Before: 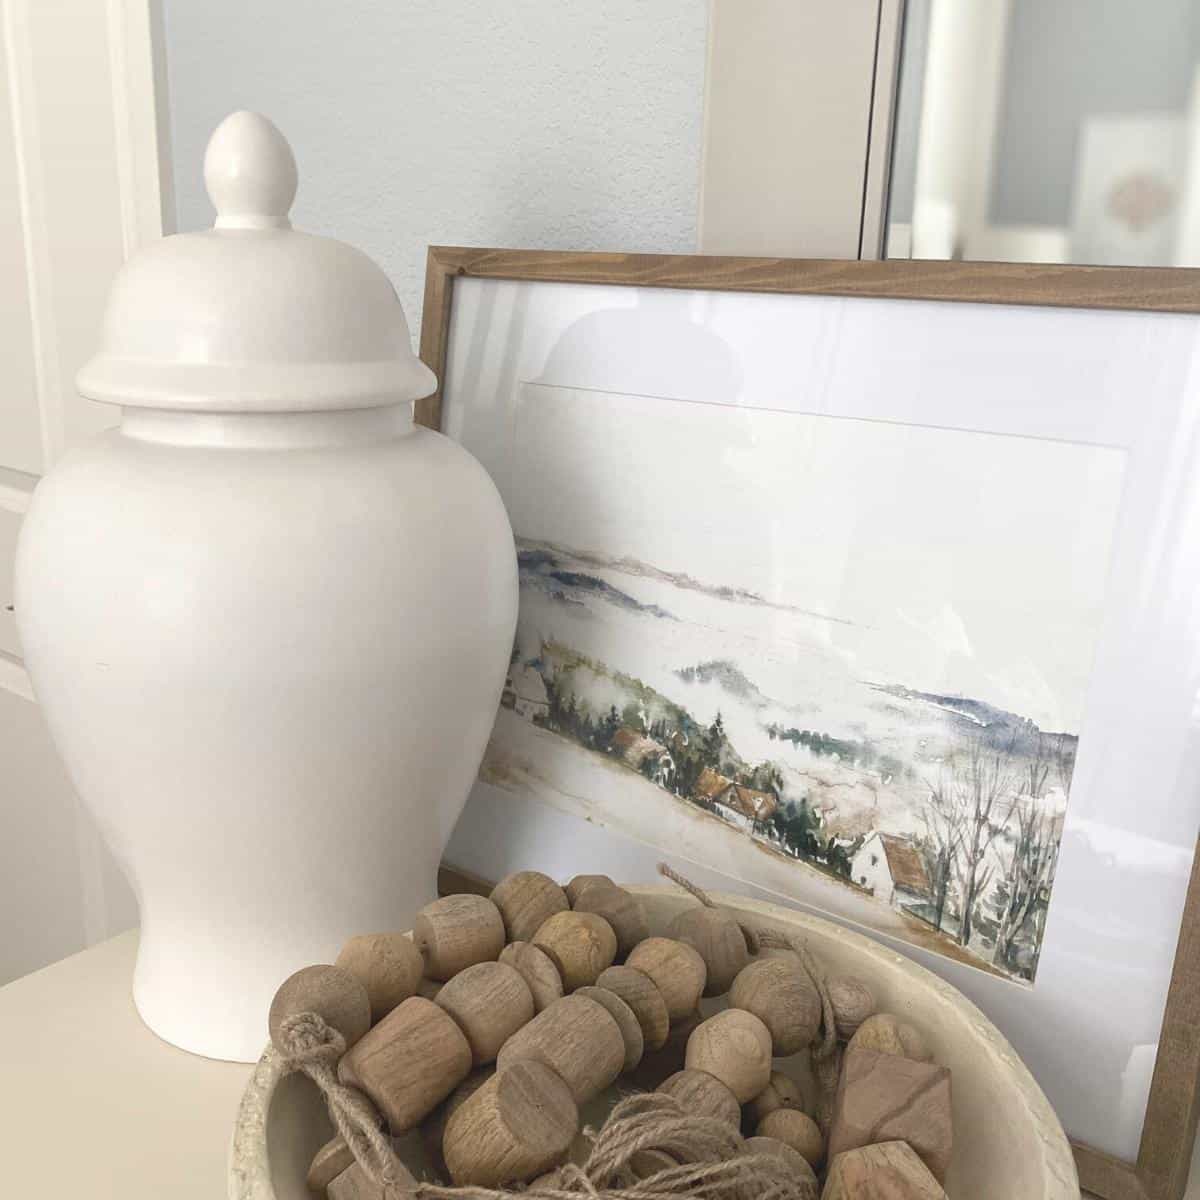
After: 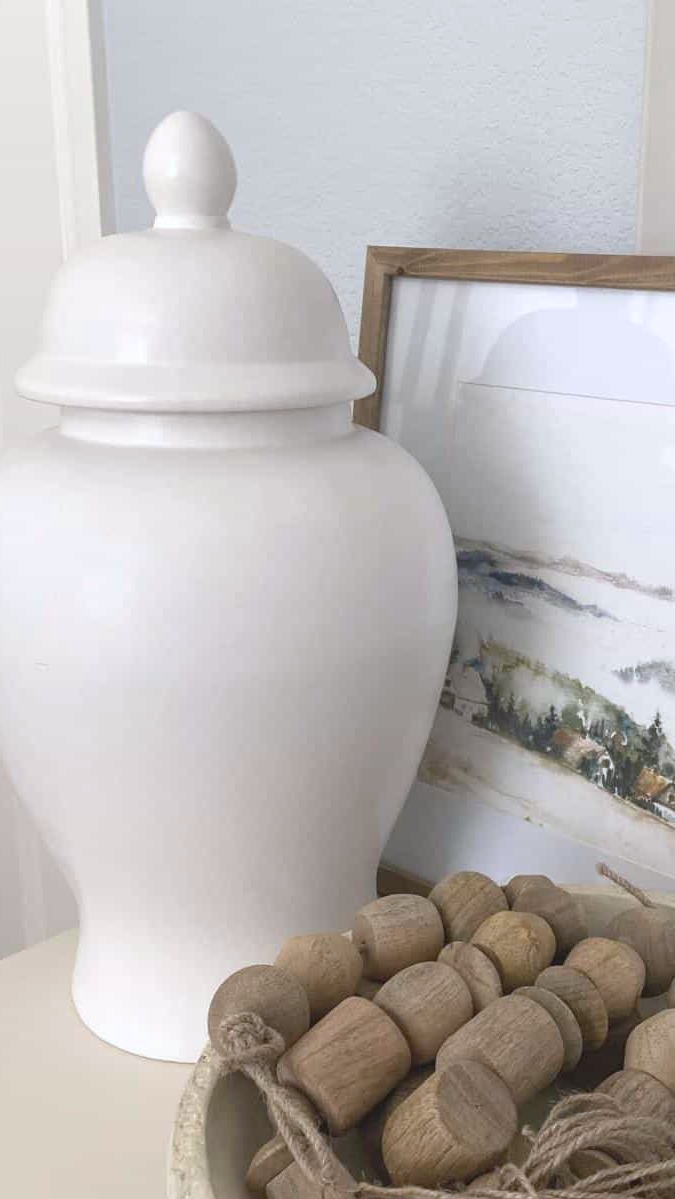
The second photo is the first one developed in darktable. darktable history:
white balance: red 0.984, blue 1.059
crop: left 5.114%, right 38.589%
